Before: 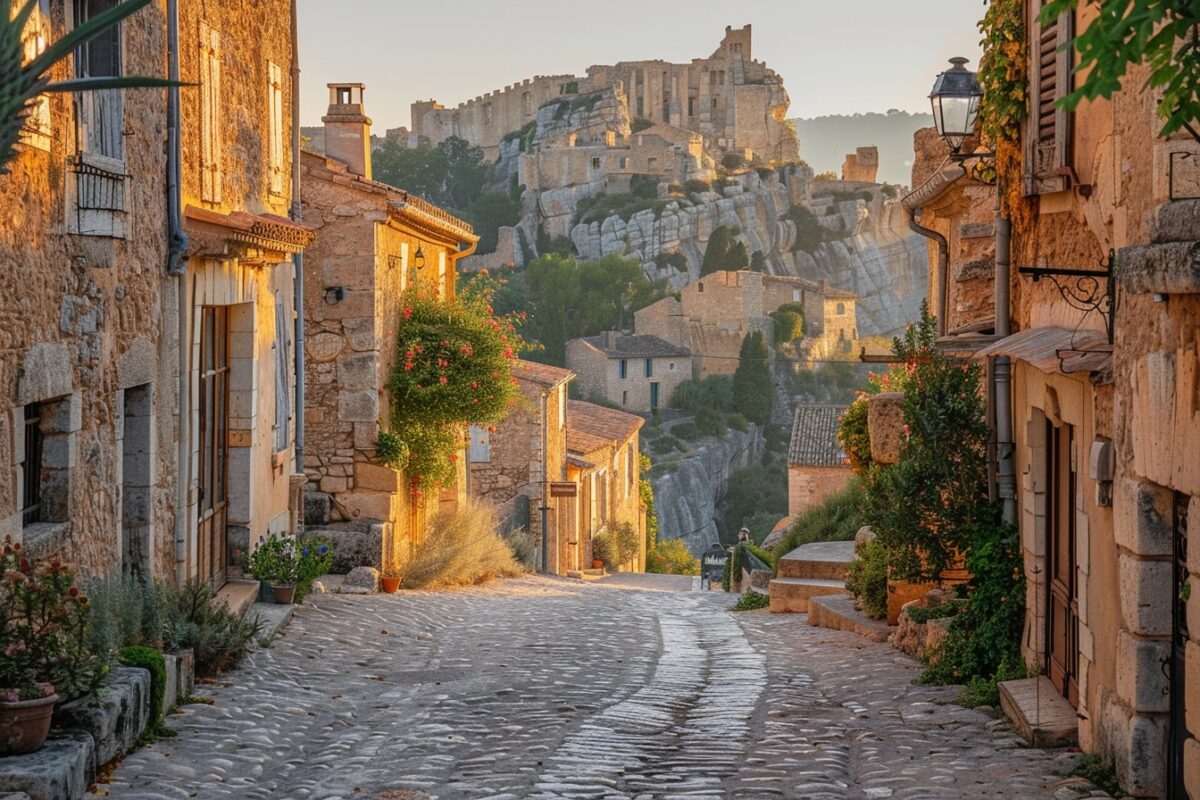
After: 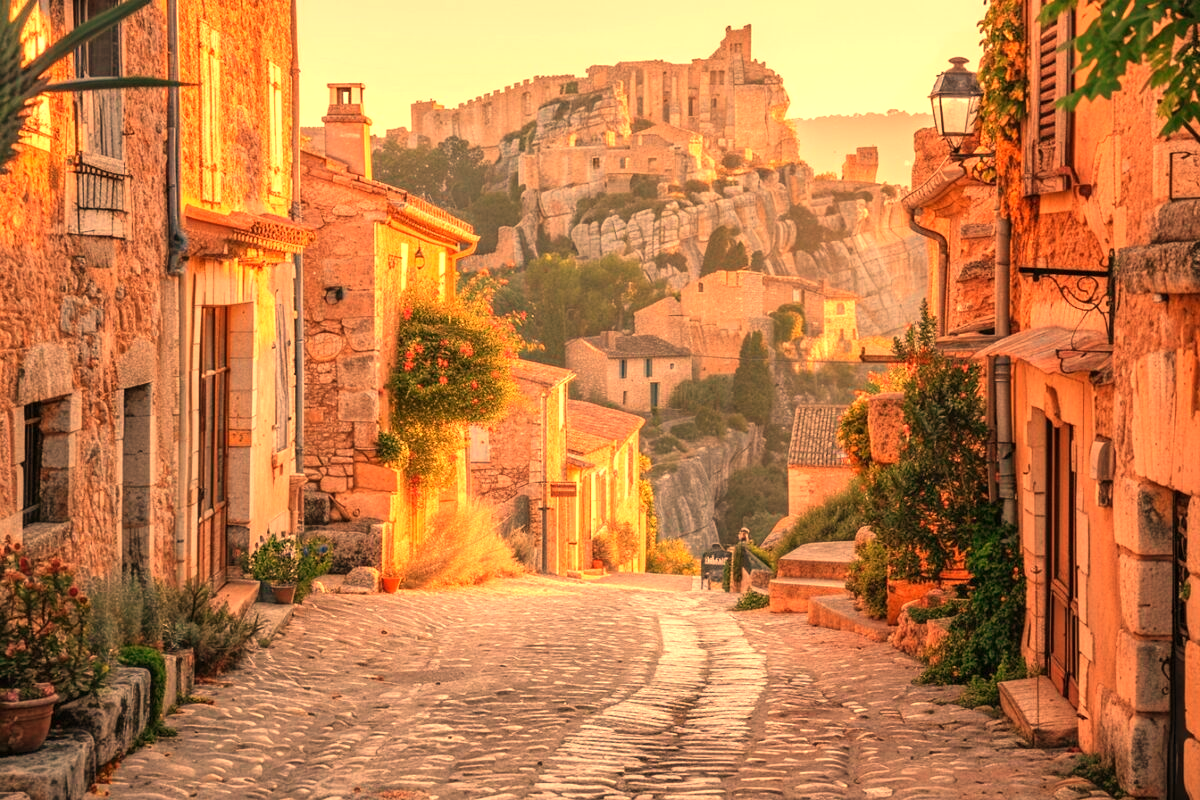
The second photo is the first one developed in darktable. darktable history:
white balance: red 1.467, blue 0.684
exposure: exposure 0.6 EV, compensate highlight preservation false
